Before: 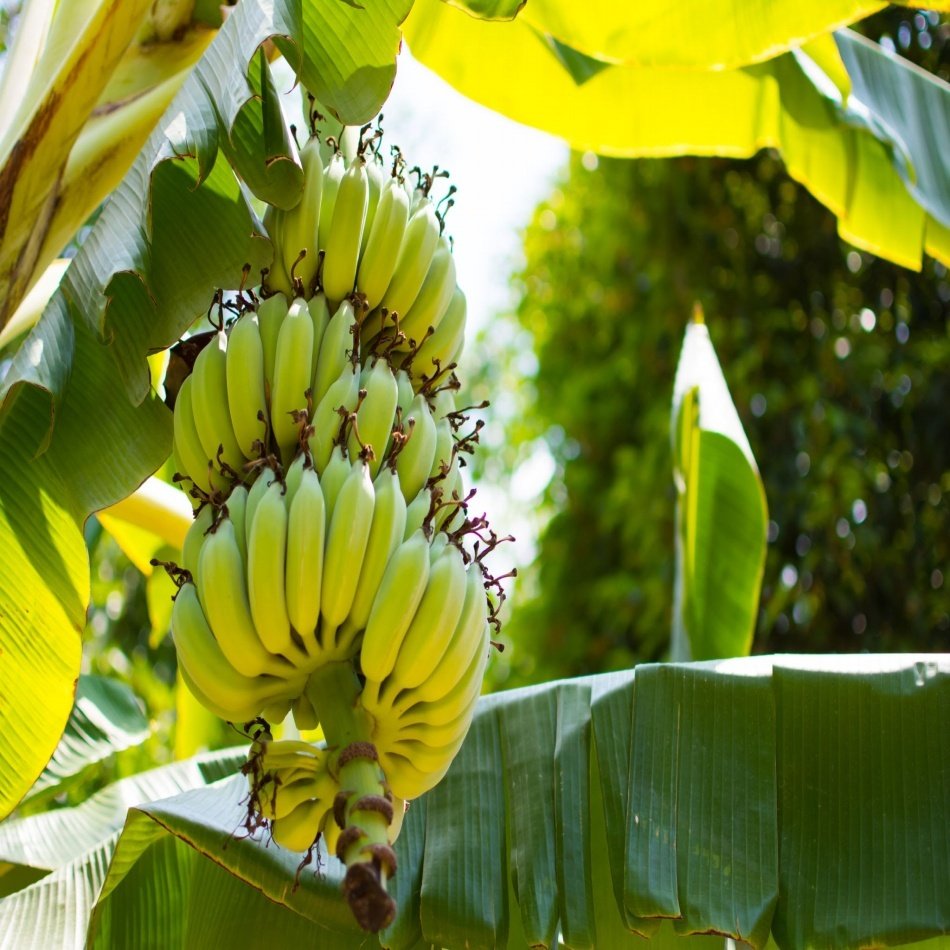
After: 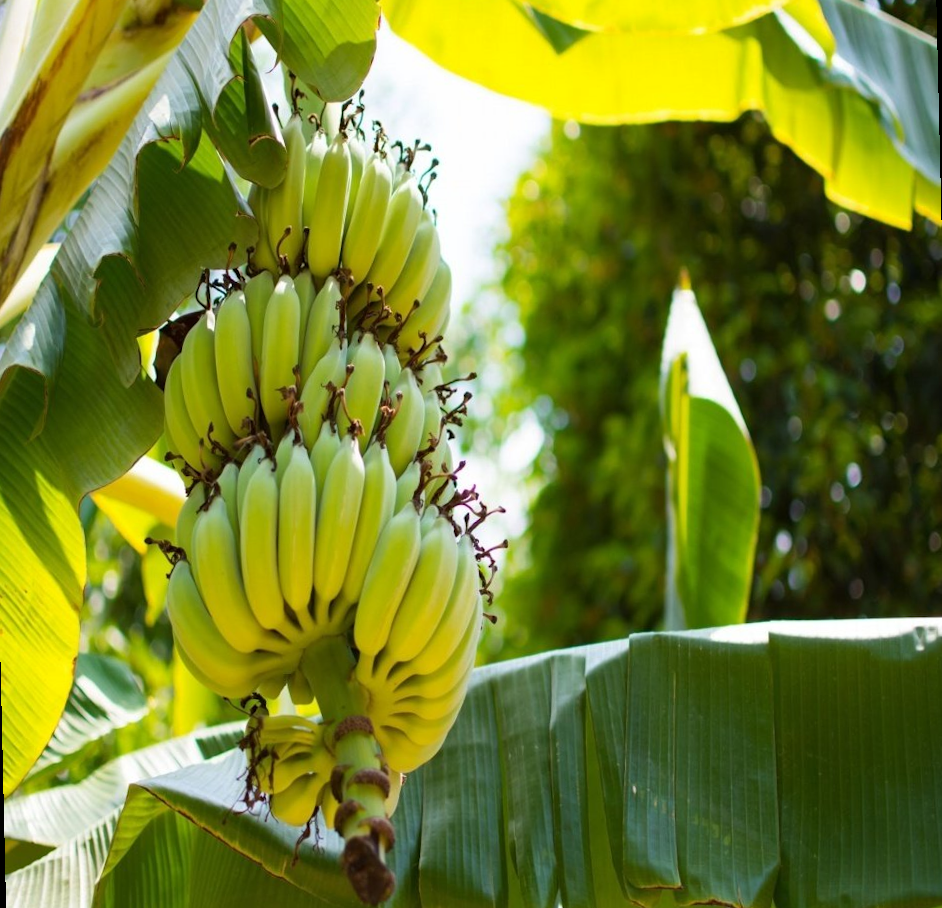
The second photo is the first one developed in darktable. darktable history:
rotate and perspective: rotation -1.32°, lens shift (horizontal) -0.031, crop left 0.015, crop right 0.985, crop top 0.047, crop bottom 0.982
color correction: highlights a* -0.137, highlights b* 0.137
